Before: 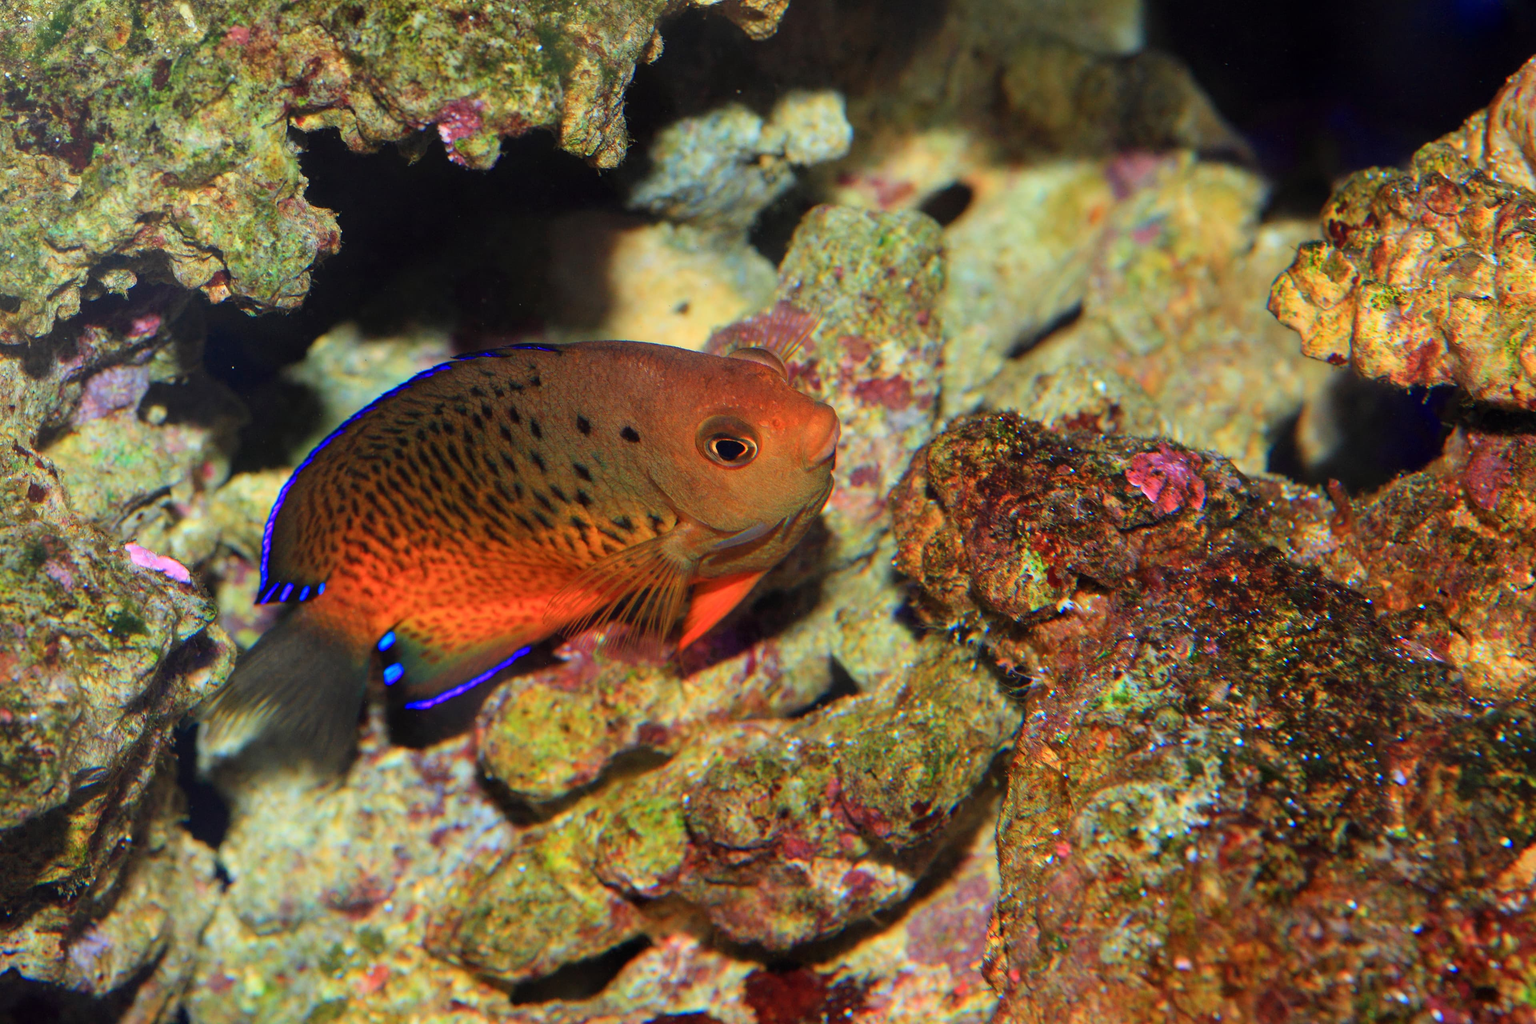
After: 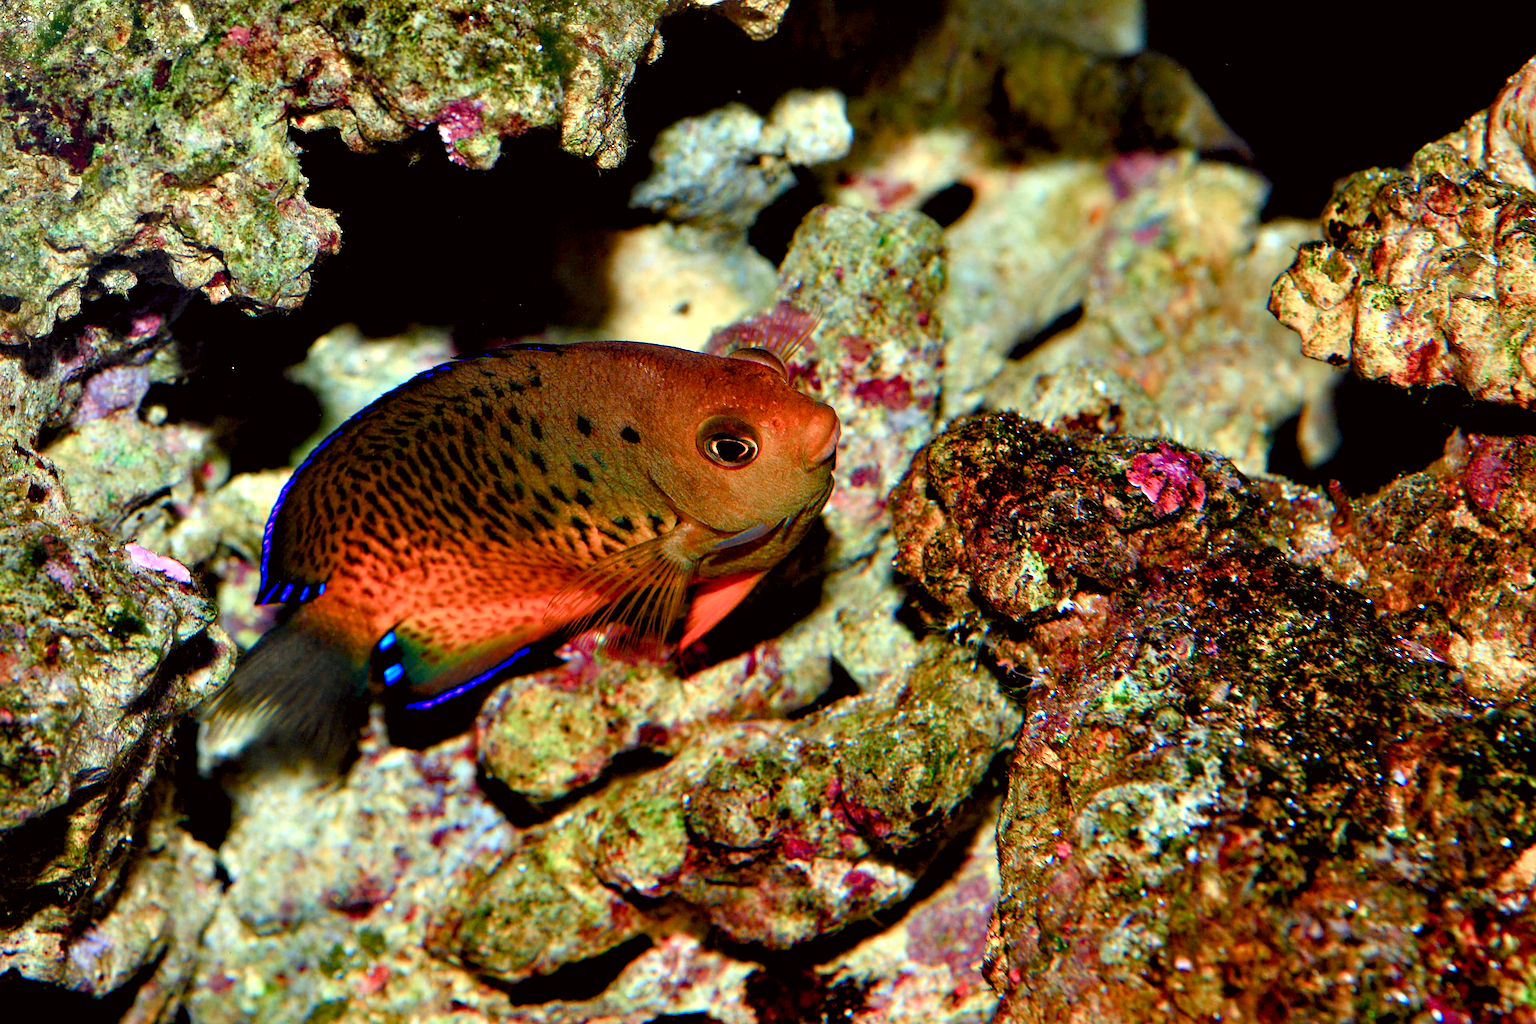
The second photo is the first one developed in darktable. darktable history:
contrast equalizer: y [[0.6 ×6], [0.55 ×6], [0 ×6], [0 ×6], [0 ×6]]
sharpen: on, module defaults
color correction: highlights a* -2.8, highlights b* -2.52, shadows a* 2.36, shadows b* 2.77
color balance rgb: global offset › luminance -0.875%, perceptual saturation grading › global saturation 25.875%, perceptual saturation grading › highlights -50.269%, perceptual saturation grading › shadows 30.298%
